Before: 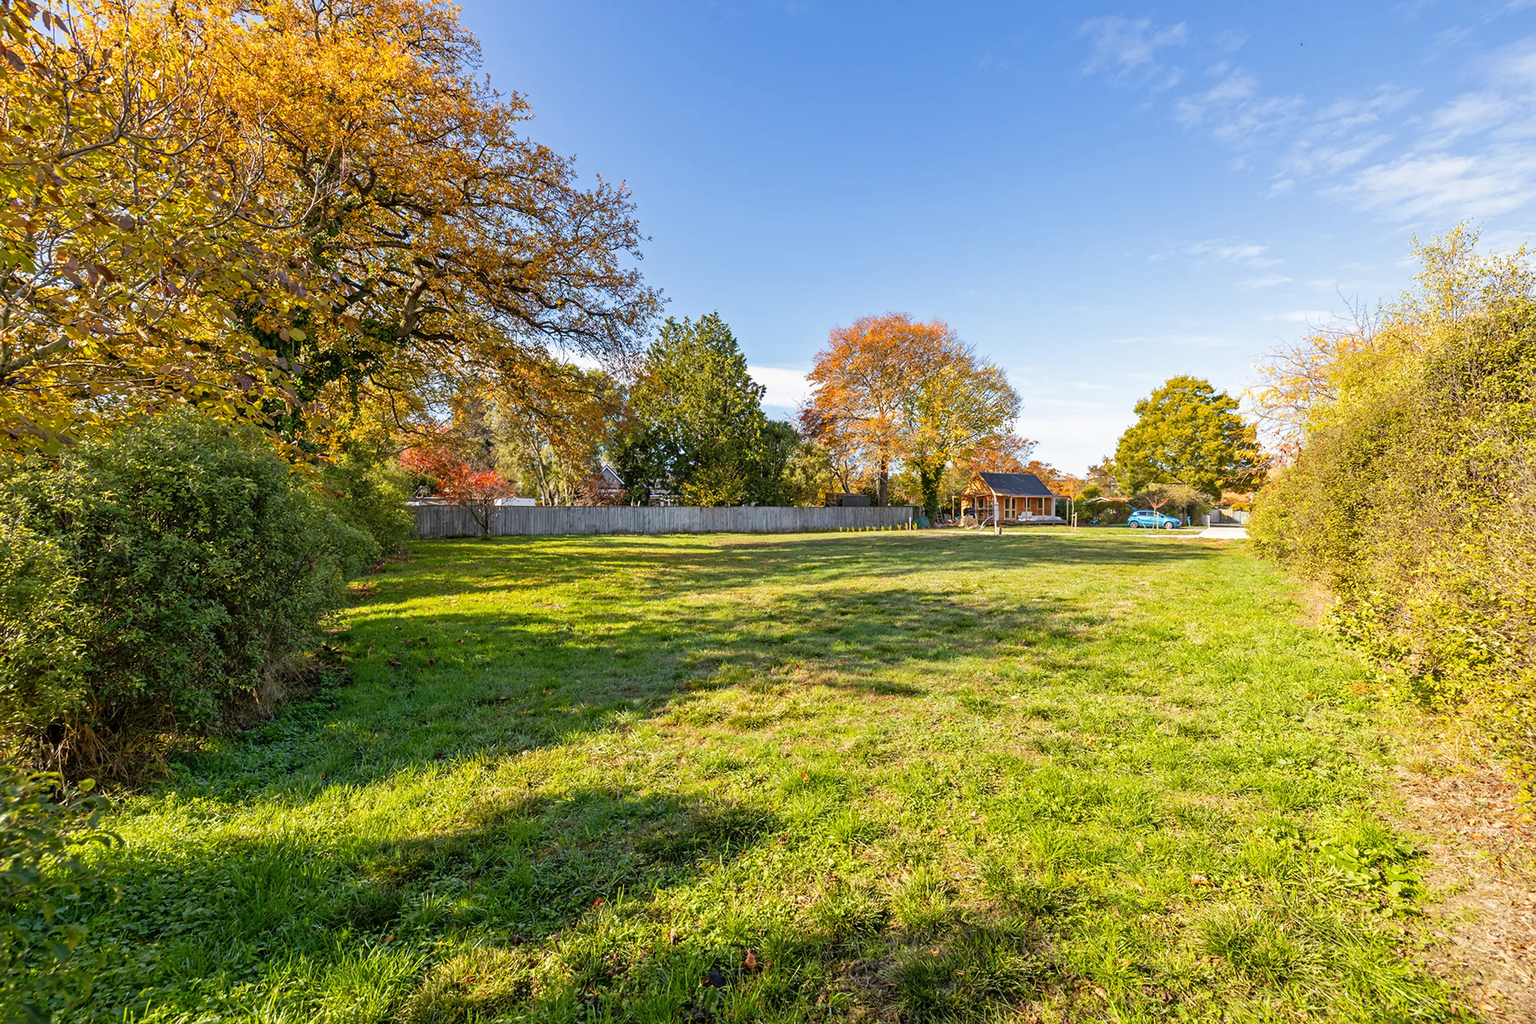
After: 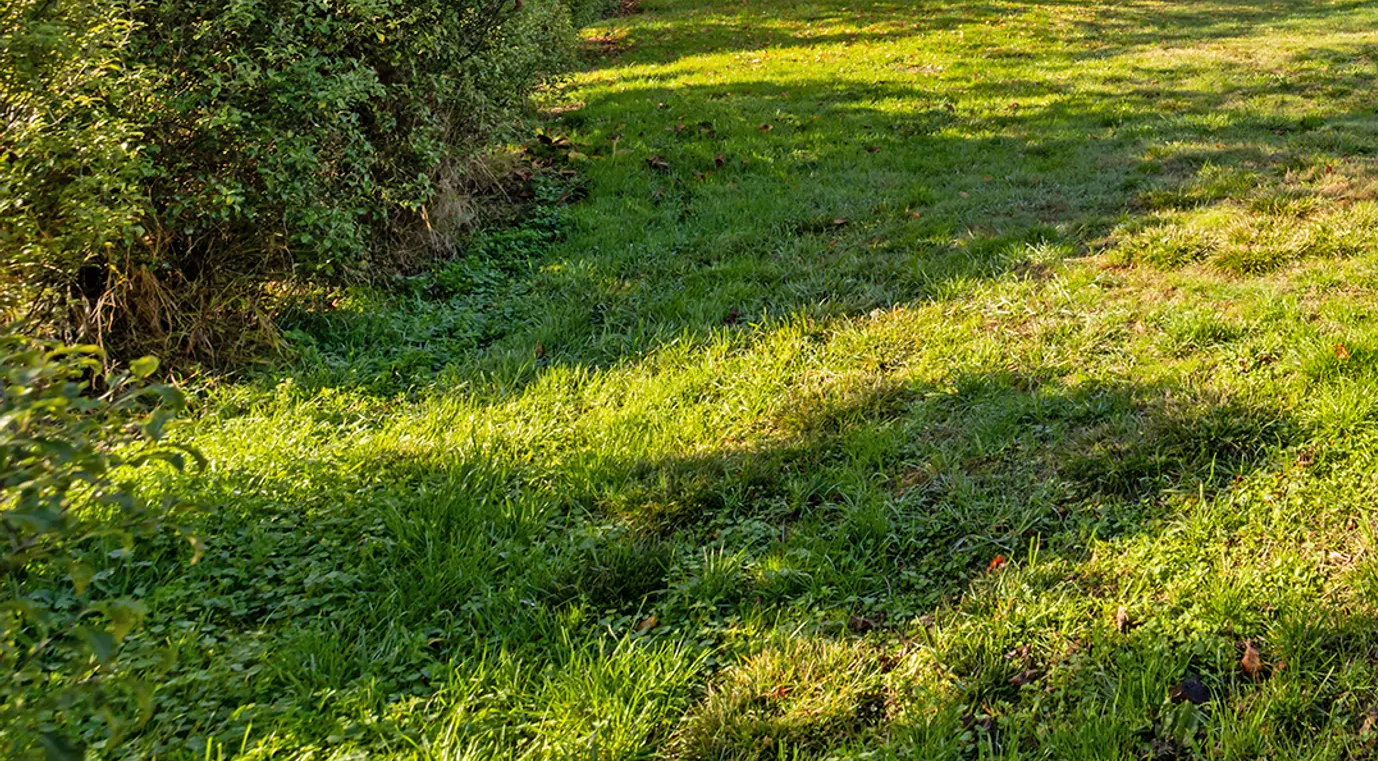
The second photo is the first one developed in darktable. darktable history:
shadows and highlights: low approximation 0.01, soften with gaussian
crop and rotate: top 55.272%, right 46.137%, bottom 0.108%
